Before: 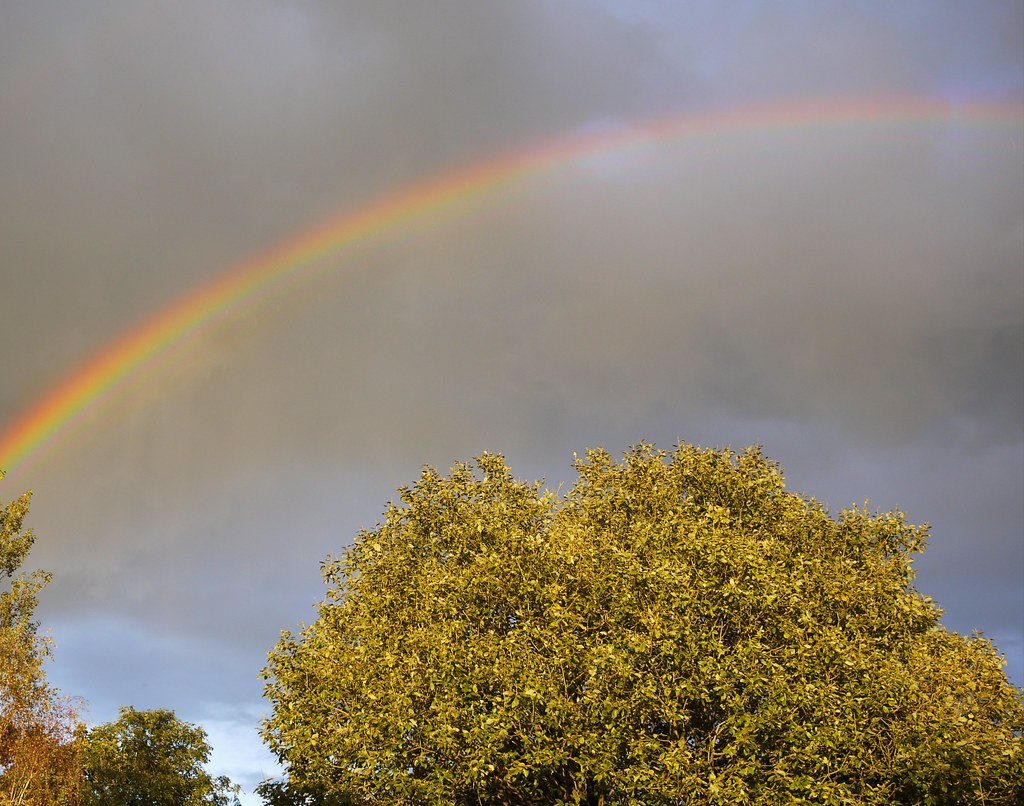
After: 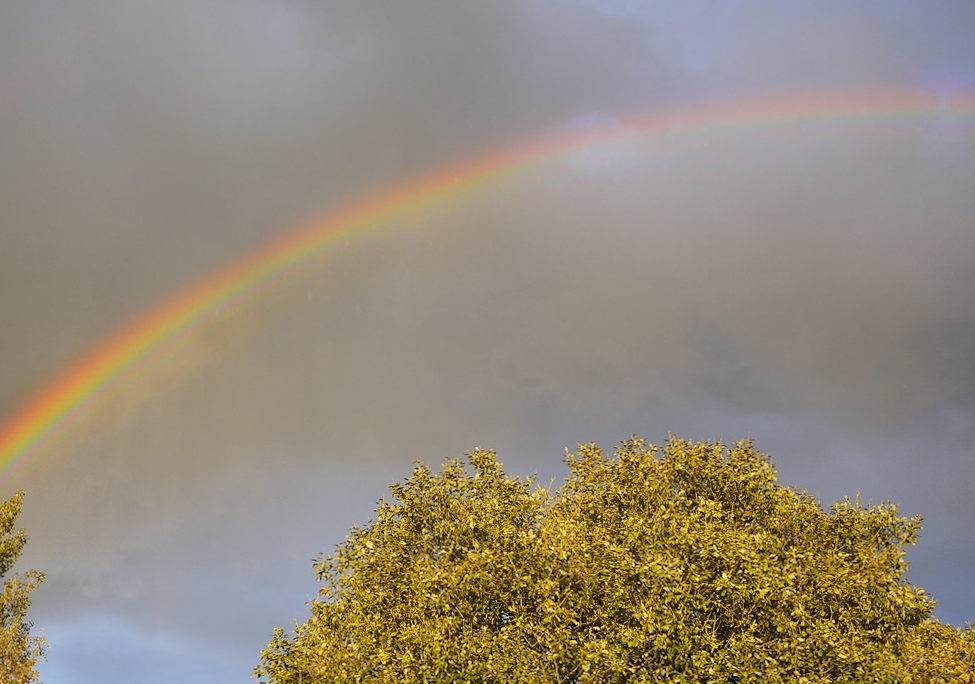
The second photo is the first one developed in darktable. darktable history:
crop and rotate: angle 0.52°, left 0.401%, right 3.25%, bottom 14.11%
